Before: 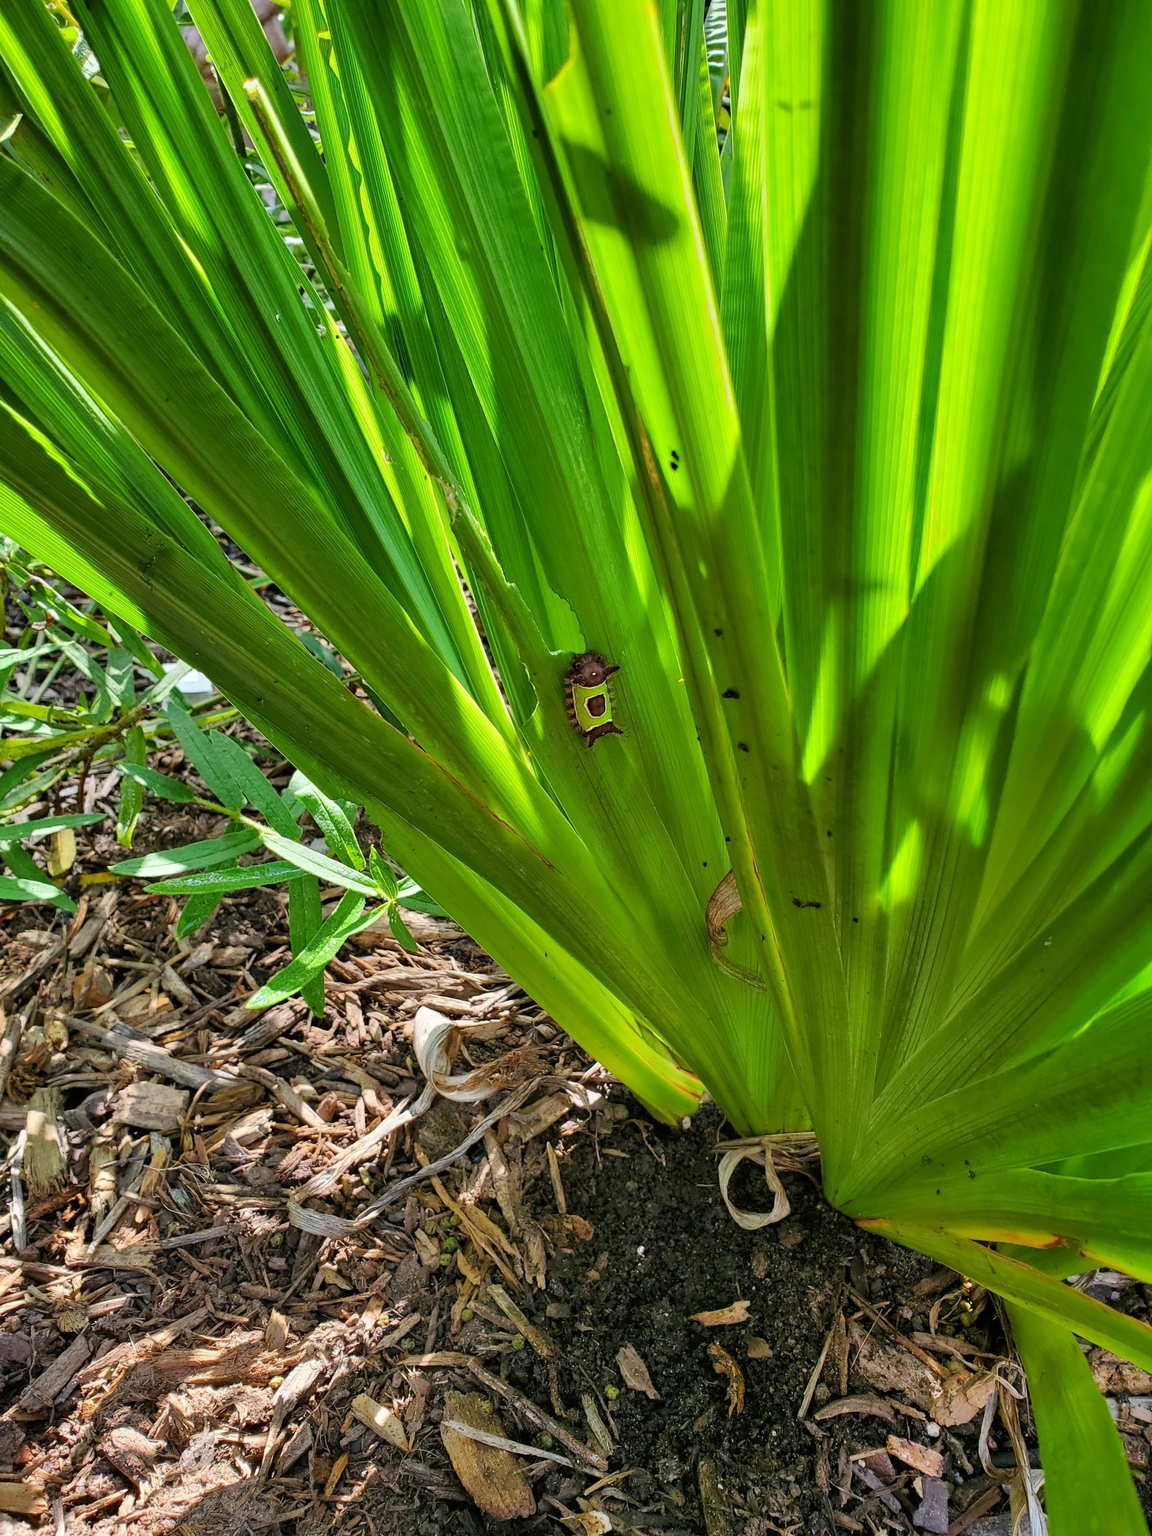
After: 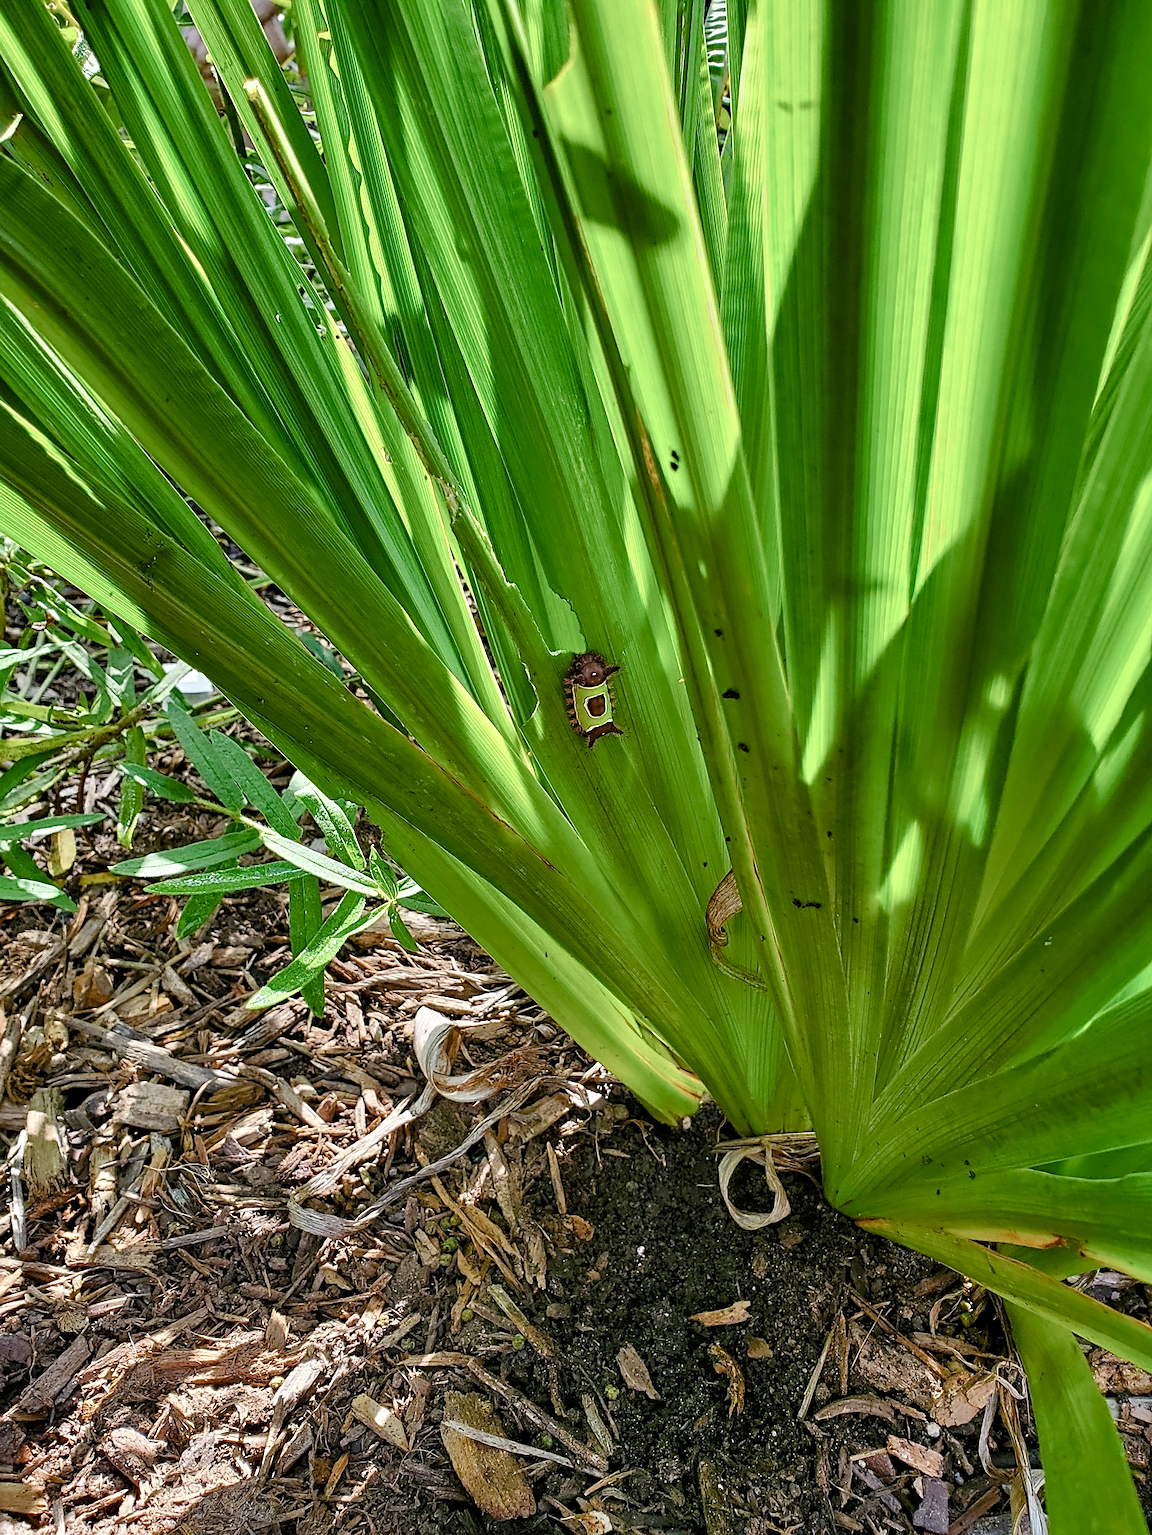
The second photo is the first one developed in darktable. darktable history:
contrast brightness saturation: saturation -0.056
contrast equalizer: octaves 7, y [[0.502, 0.505, 0.512, 0.529, 0.564, 0.588], [0.5 ×6], [0.502, 0.505, 0.512, 0.529, 0.564, 0.588], [0, 0.001, 0.001, 0.004, 0.008, 0.011], [0, 0.001, 0.001, 0.004, 0.008, 0.011]]
color balance rgb: perceptual saturation grading › global saturation 20%, perceptual saturation grading › highlights -49.746%, perceptual saturation grading › shadows 24.408%, global vibrance 9.854%
sharpen: on, module defaults
